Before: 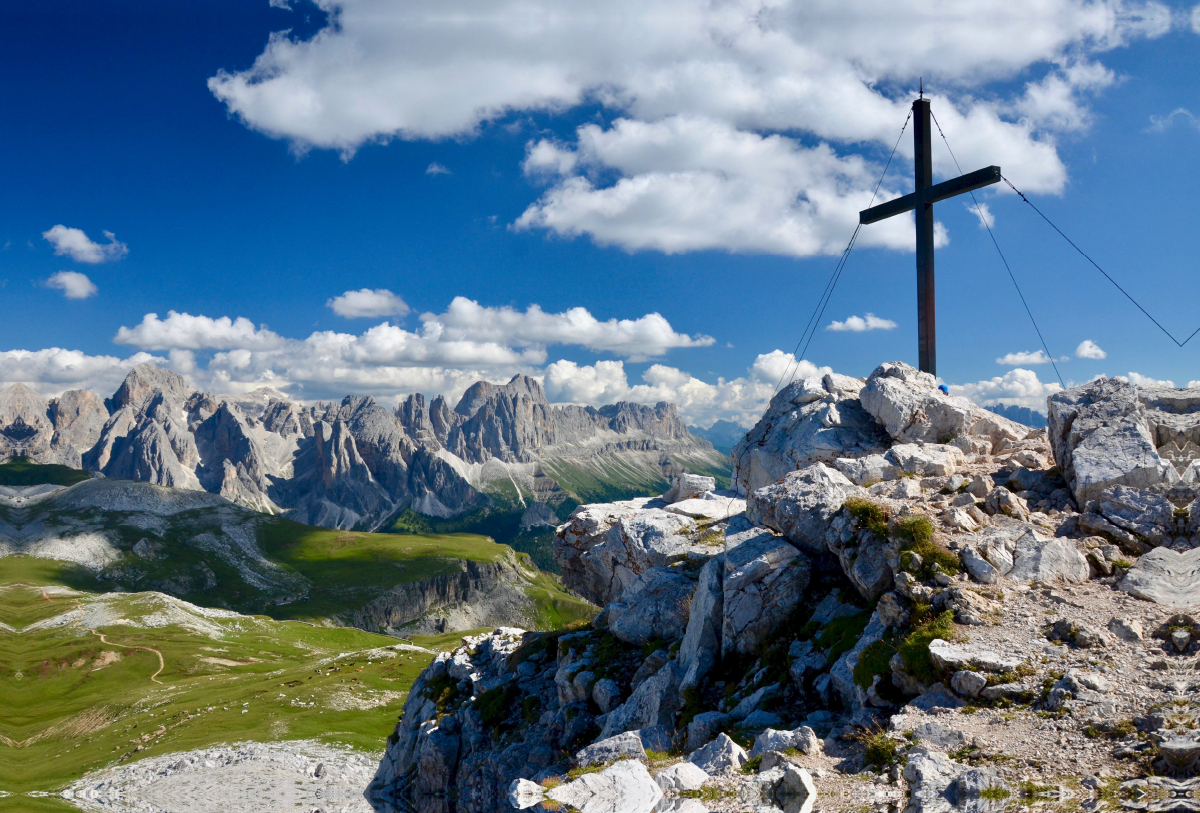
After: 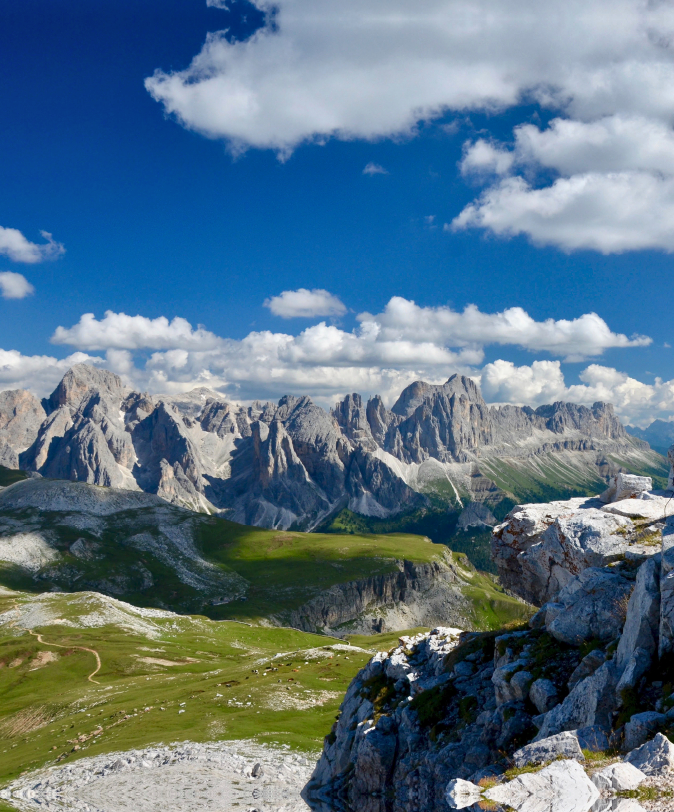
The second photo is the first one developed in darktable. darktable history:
crop: left 5.279%, right 38.481%
shadows and highlights: shadows 32.78, highlights -45.8, compress 49.75%, highlights color adjustment 39.13%, soften with gaussian
